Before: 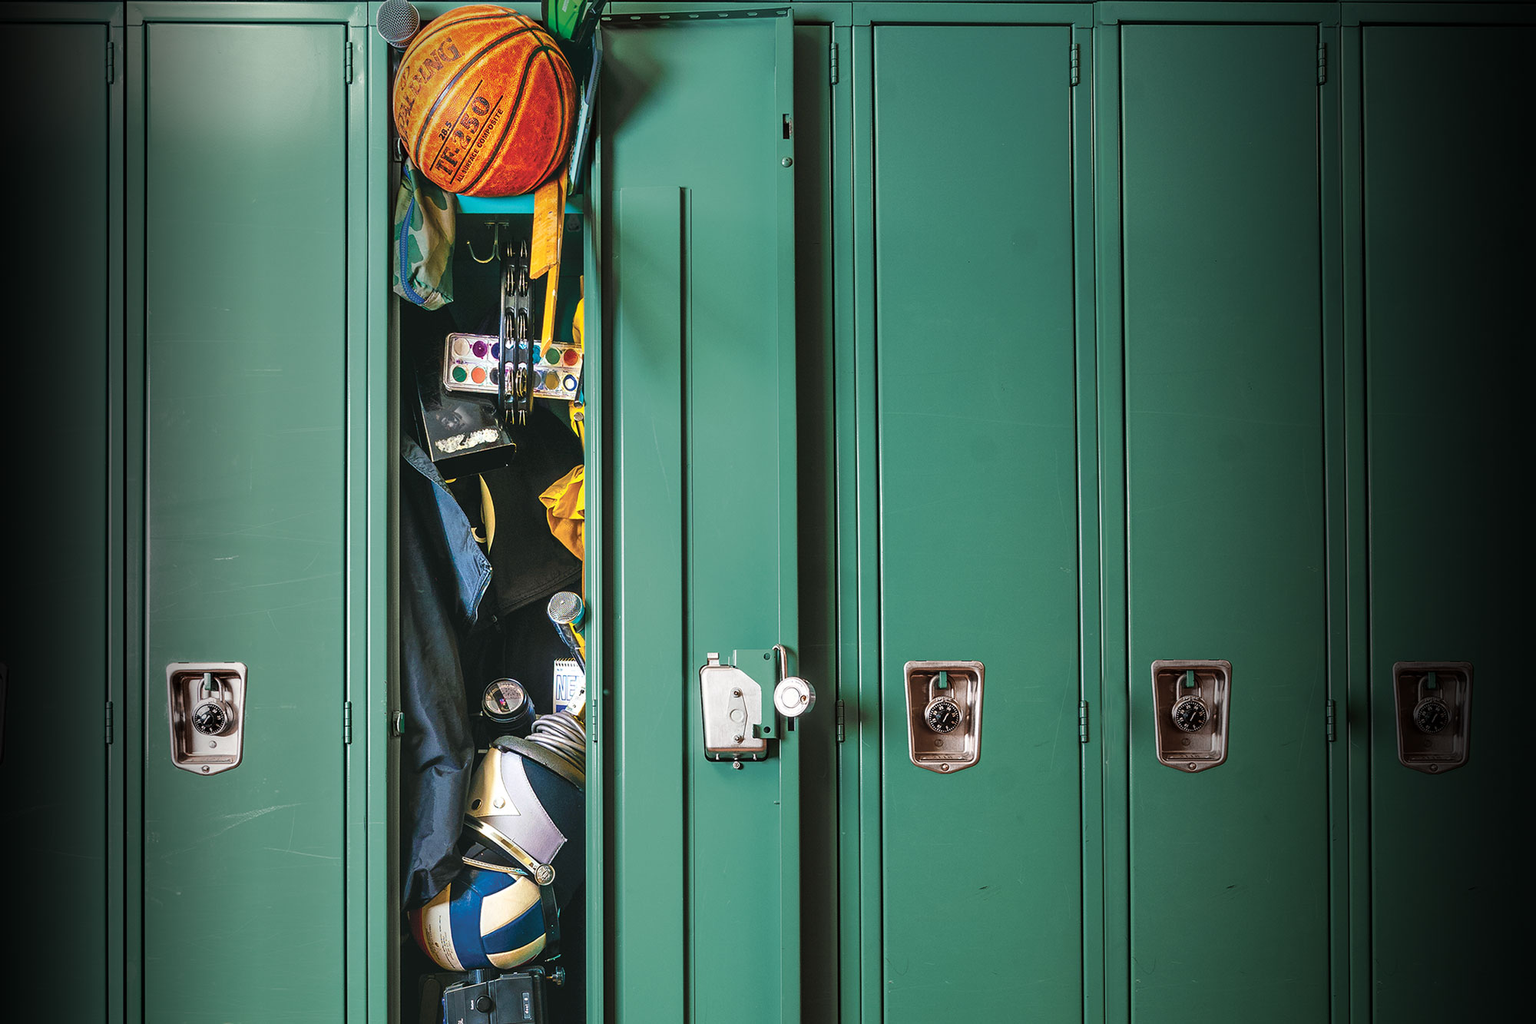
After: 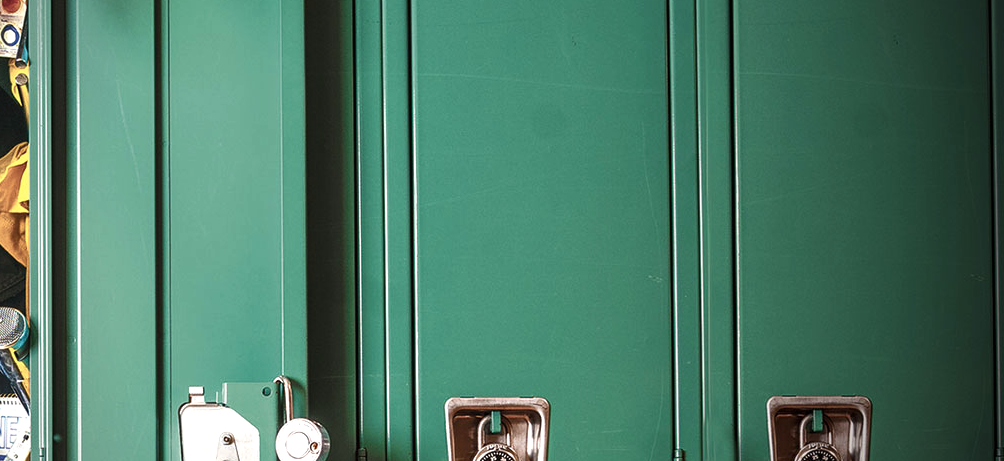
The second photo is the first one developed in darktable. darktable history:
crop: left 36.607%, top 34.735%, right 13.146%, bottom 30.611%
local contrast: highlights 100%, shadows 100%, detail 120%, midtone range 0.2
vignetting: fall-off radius 60.92%
color balance rgb: shadows lift › chroma 1%, shadows lift › hue 28.8°, power › hue 60°, highlights gain › chroma 1%, highlights gain › hue 60°, global offset › luminance 0.25%, perceptual saturation grading › highlights -20%, perceptual saturation grading › shadows 20%, perceptual brilliance grading › highlights 10%, perceptual brilliance grading › shadows -5%, global vibrance 19.67%
